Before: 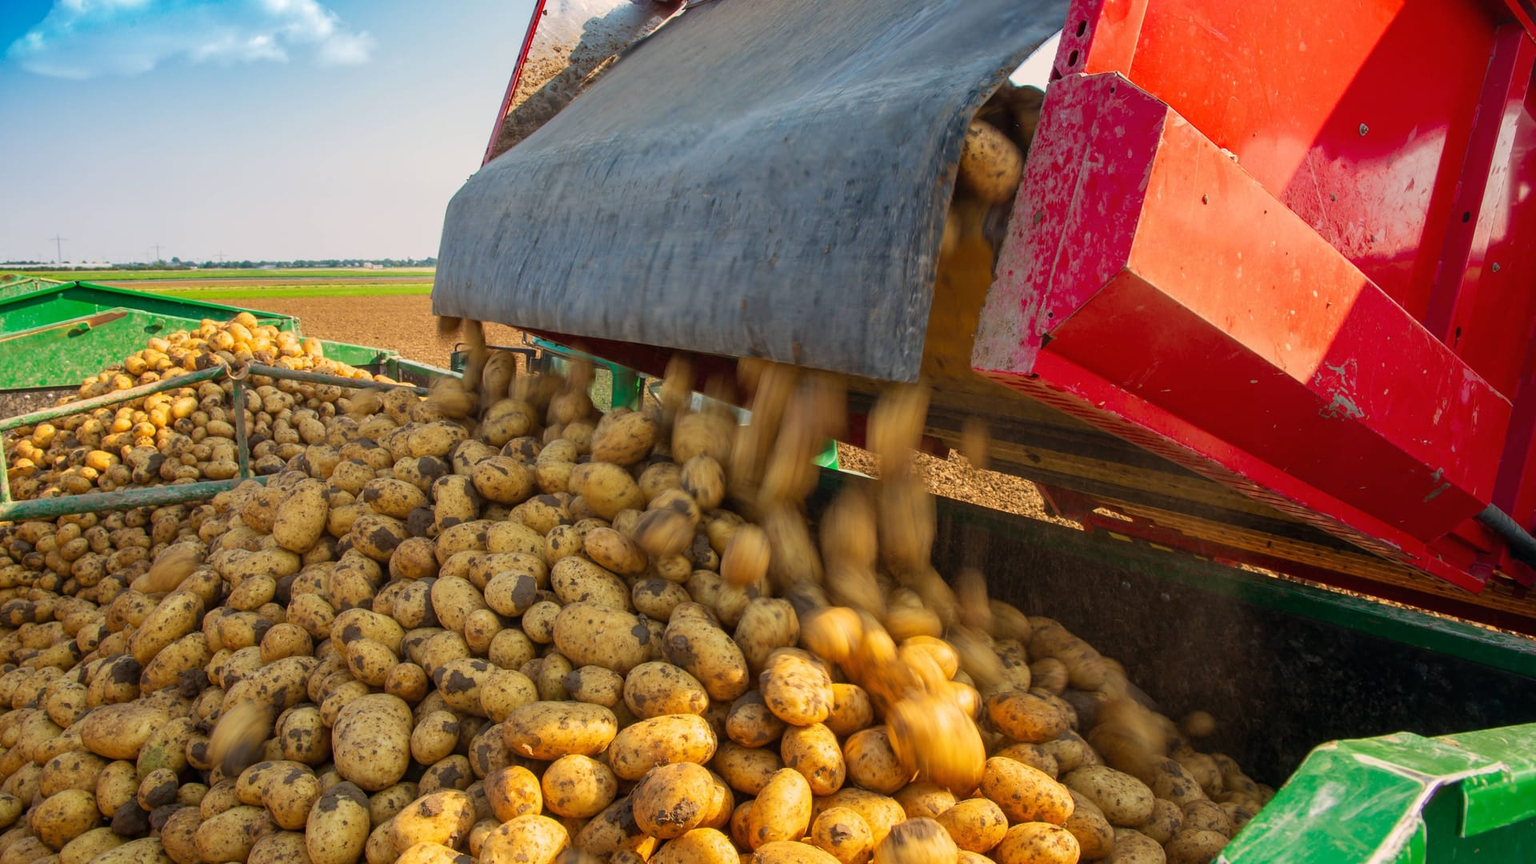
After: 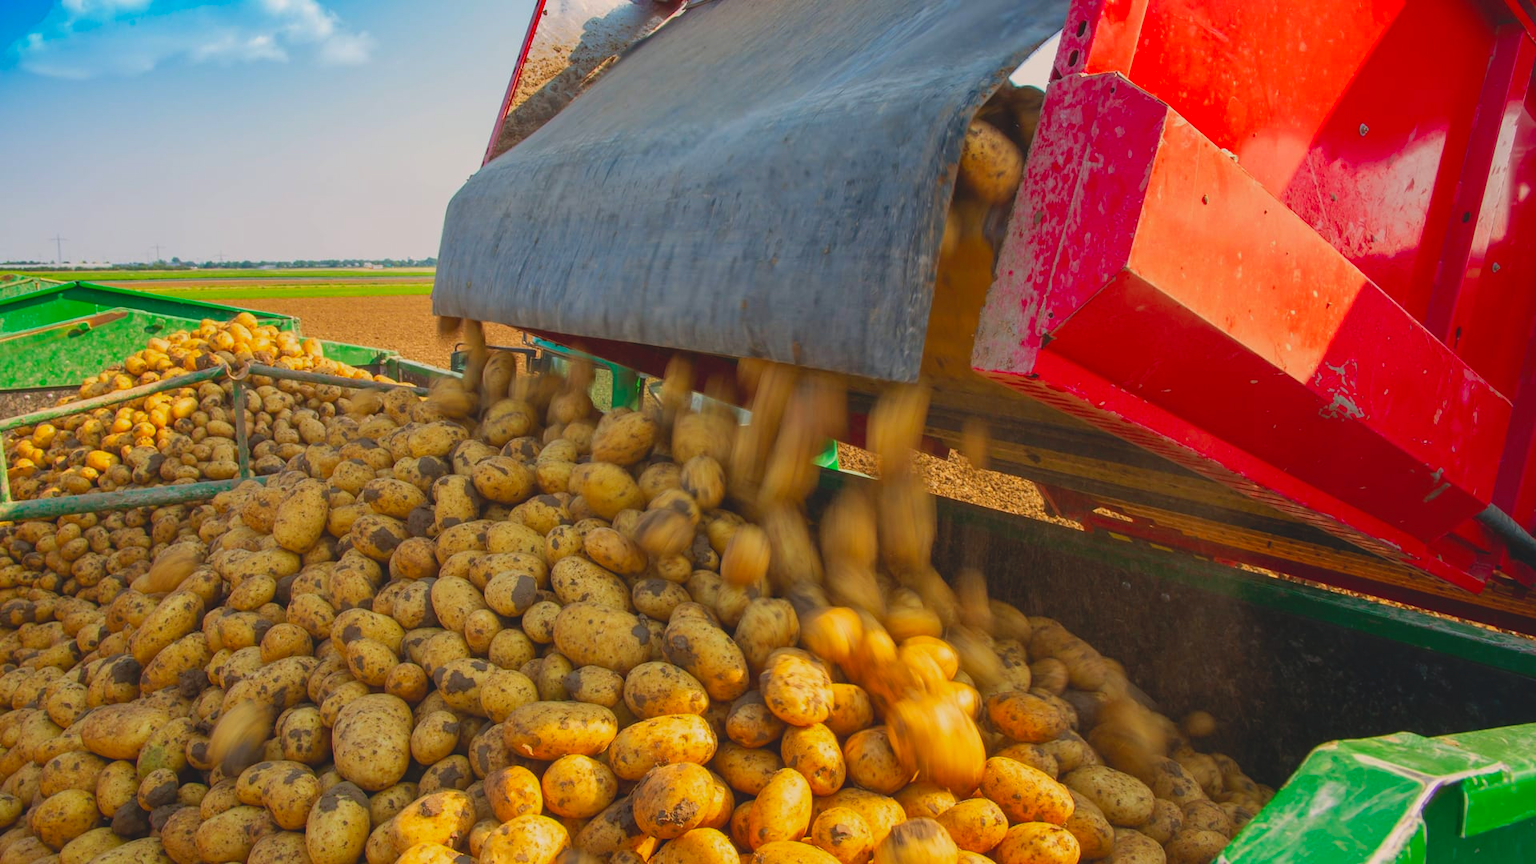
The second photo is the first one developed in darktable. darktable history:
contrast brightness saturation: contrast -0.19, saturation 0.19
white balance: emerald 1
